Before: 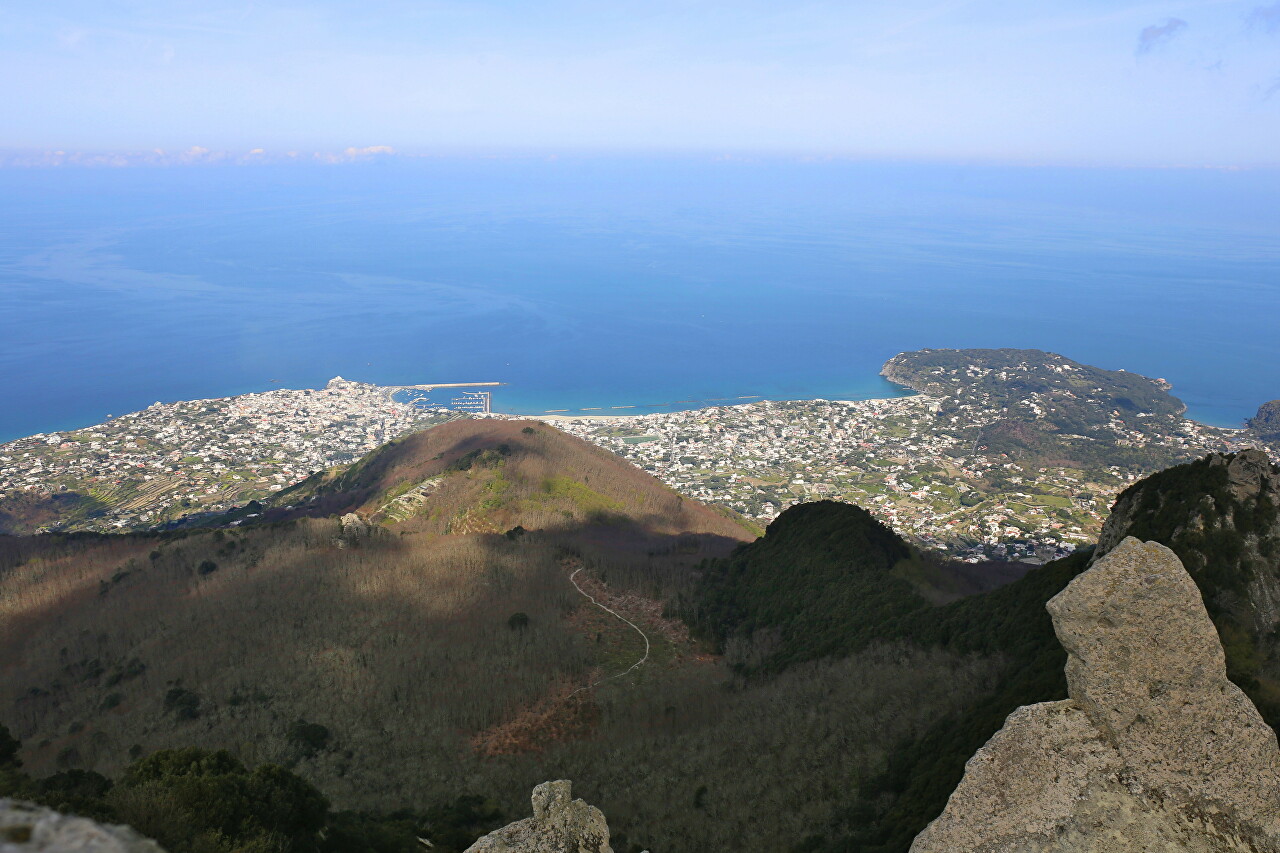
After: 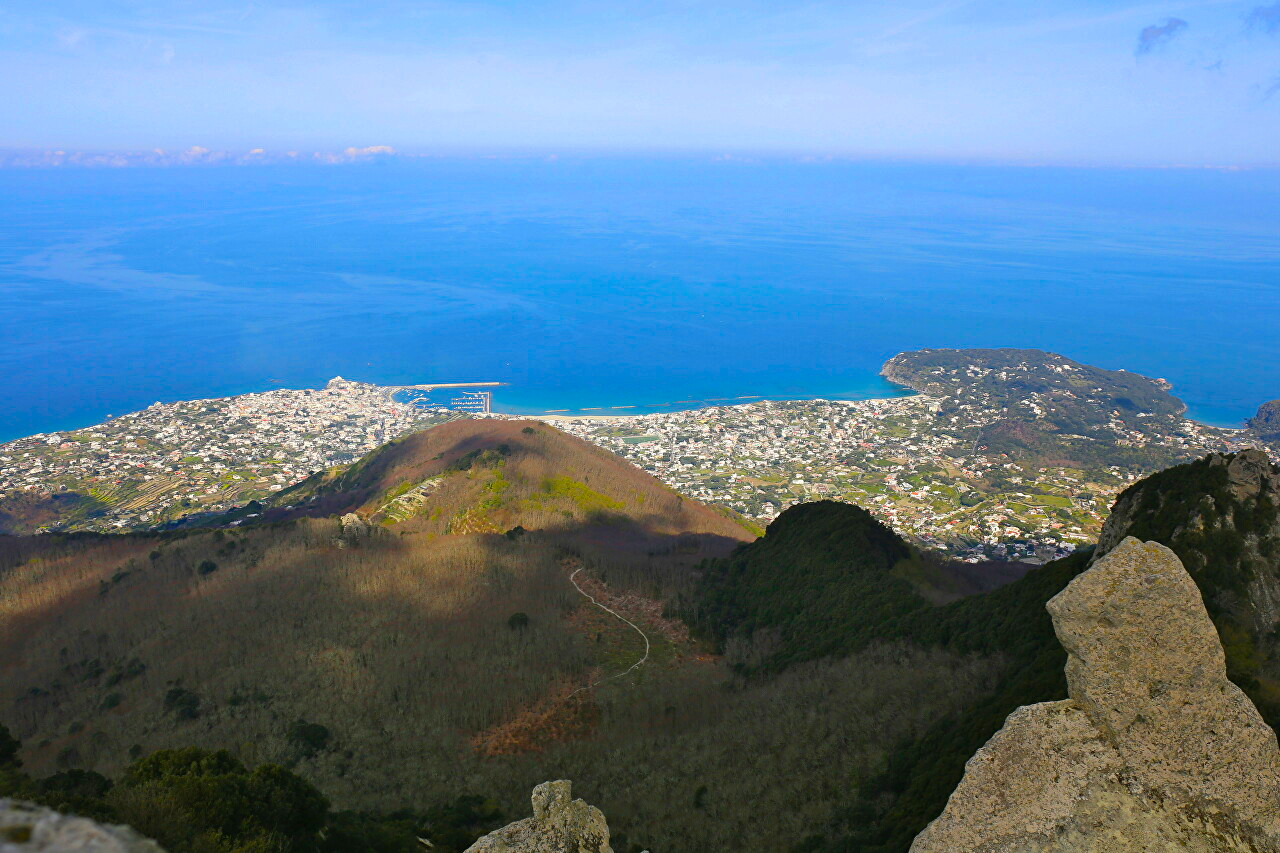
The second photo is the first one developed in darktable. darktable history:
color balance rgb: linear chroma grading › global chroma 15%, perceptual saturation grading › global saturation 30%
shadows and highlights: shadows 5, soften with gaussian
